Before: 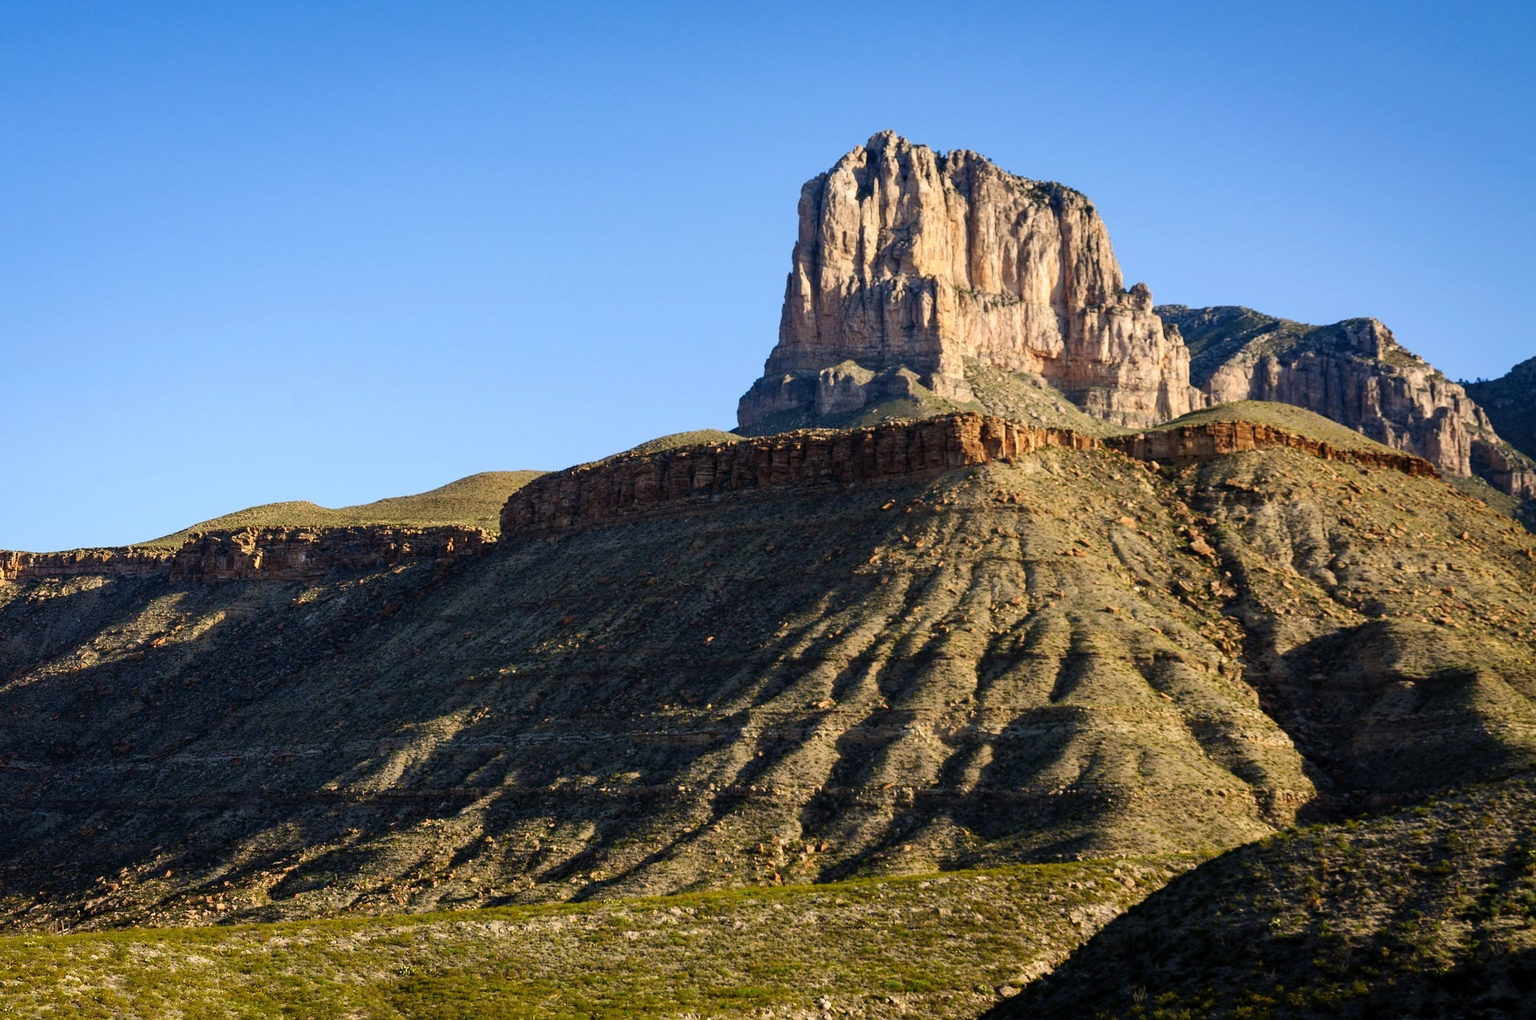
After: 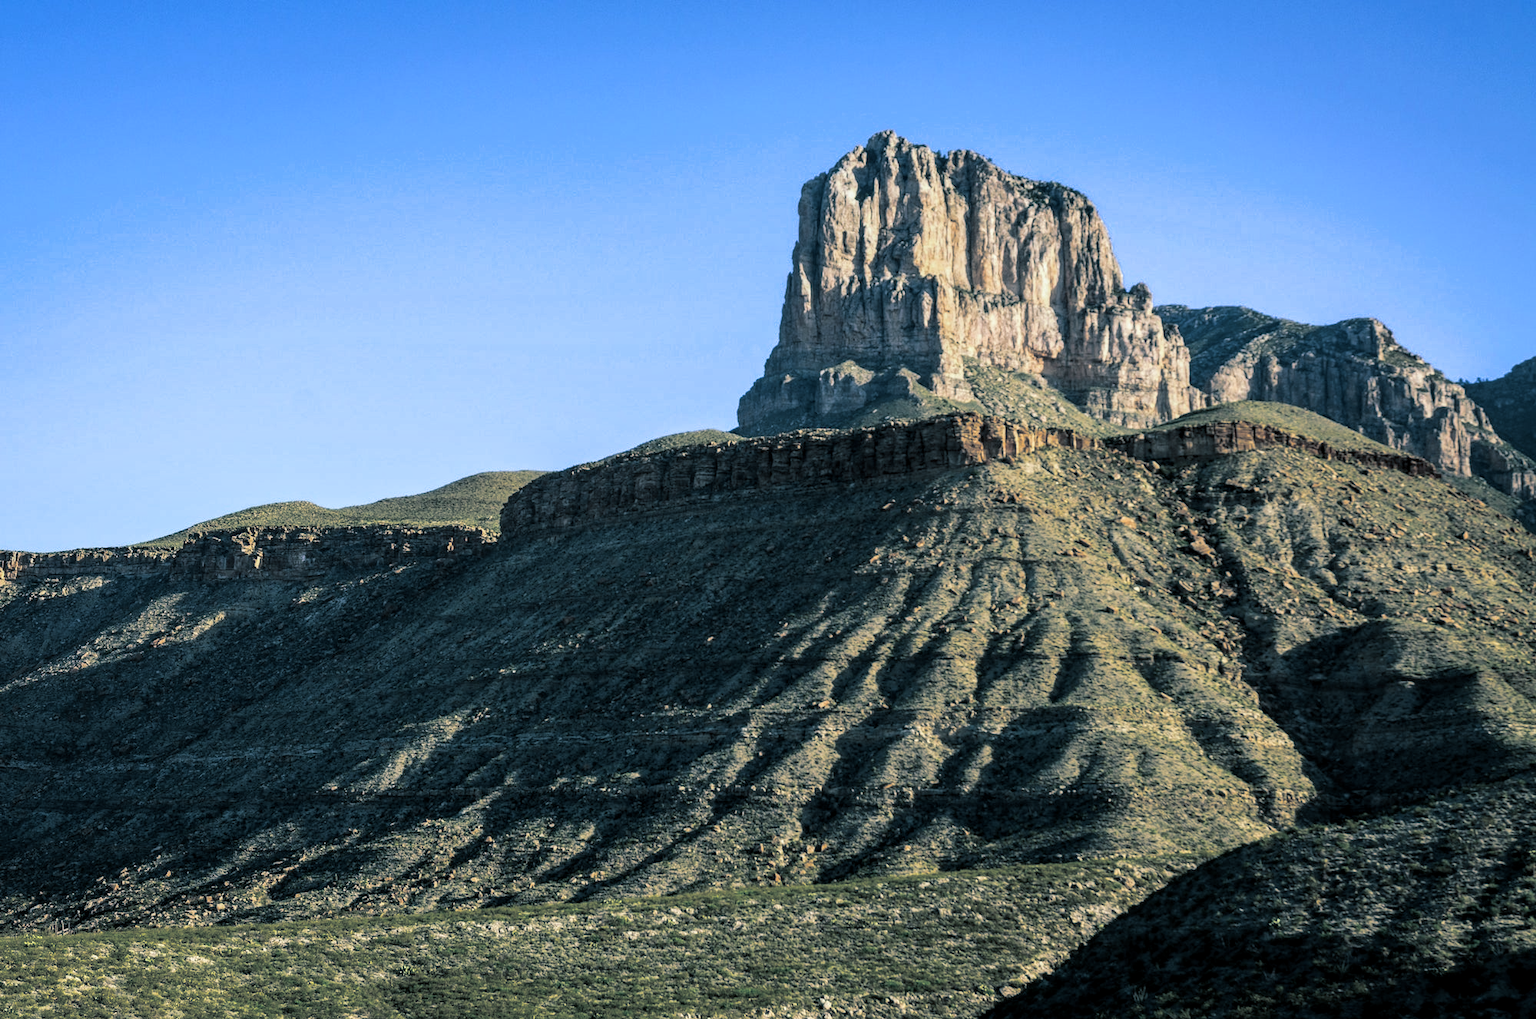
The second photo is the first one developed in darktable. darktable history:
white balance: red 0.924, blue 1.095
local contrast: on, module defaults
split-toning: shadows › hue 205.2°, shadows › saturation 0.43, highlights › hue 54°, highlights › saturation 0.54
tone equalizer: on, module defaults
